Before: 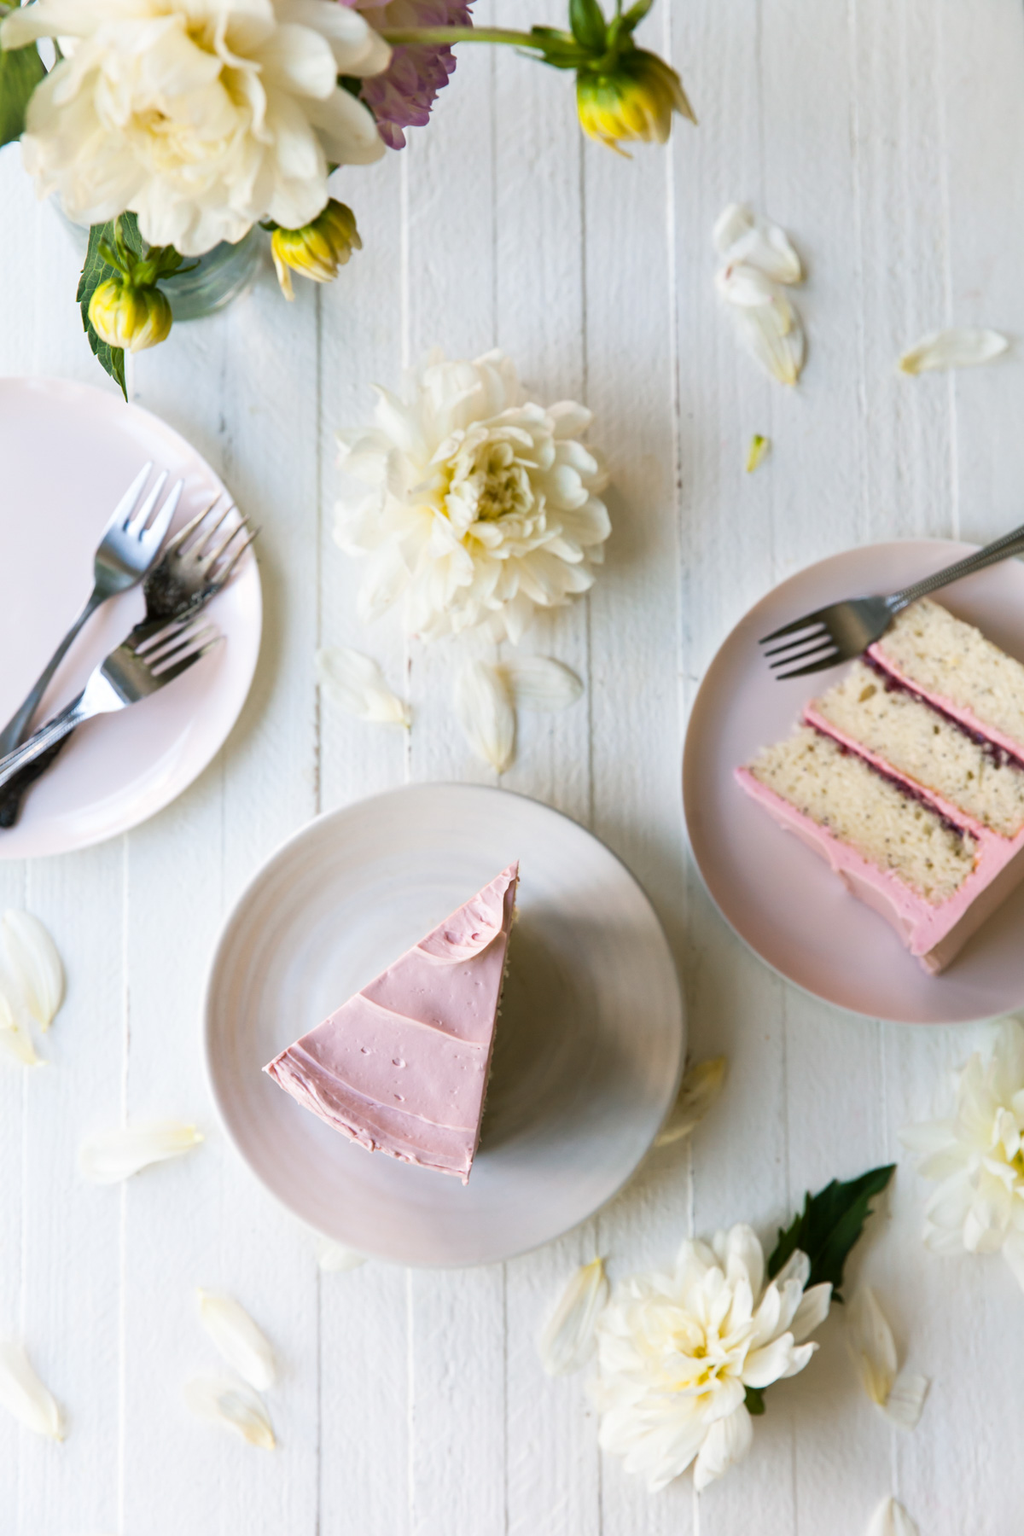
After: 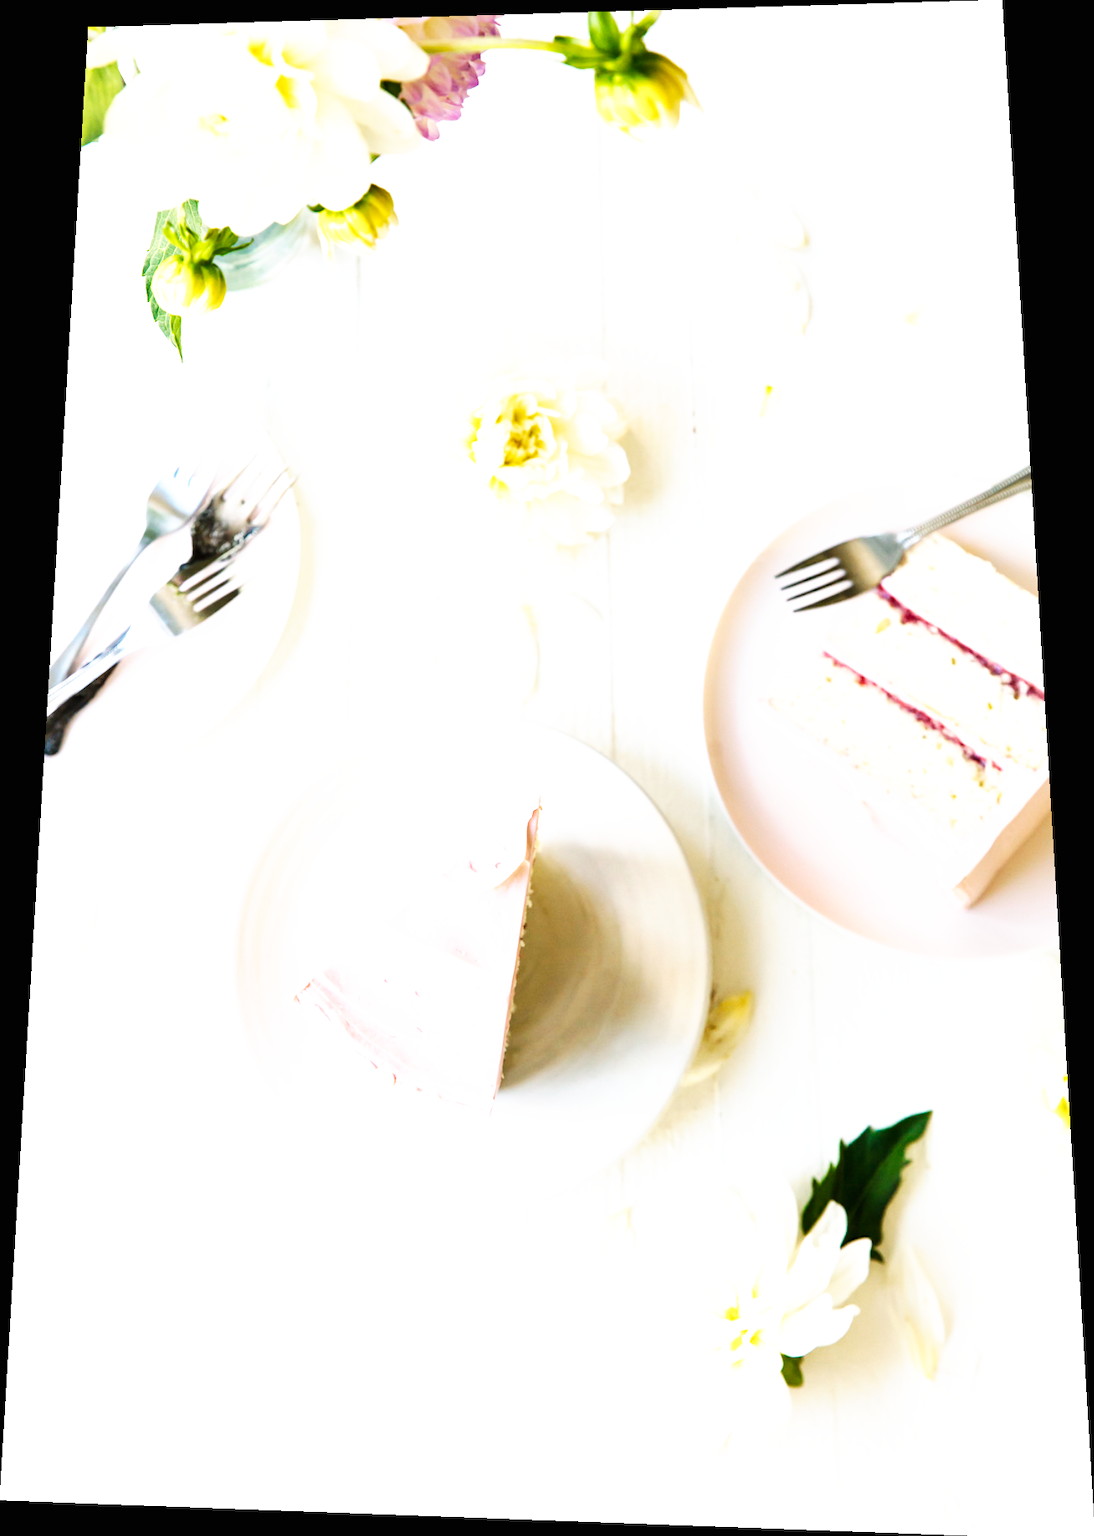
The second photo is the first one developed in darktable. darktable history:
exposure: black level correction 0, exposure 1 EV, compensate highlight preservation false
base curve: curves: ch0 [(0, 0) (0.007, 0.004) (0.027, 0.03) (0.046, 0.07) (0.207, 0.54) (0.442, 0.872) (0.673, 0.972) (1, 1)], preserve colors none
crop: top 0.05%, bottom 0.098%
rotate and perspective: rotation 0.128°, lens shift (vertical) -0.181, lens shift (horizontal) -0.044, shear 0.001, automatic cropping off
